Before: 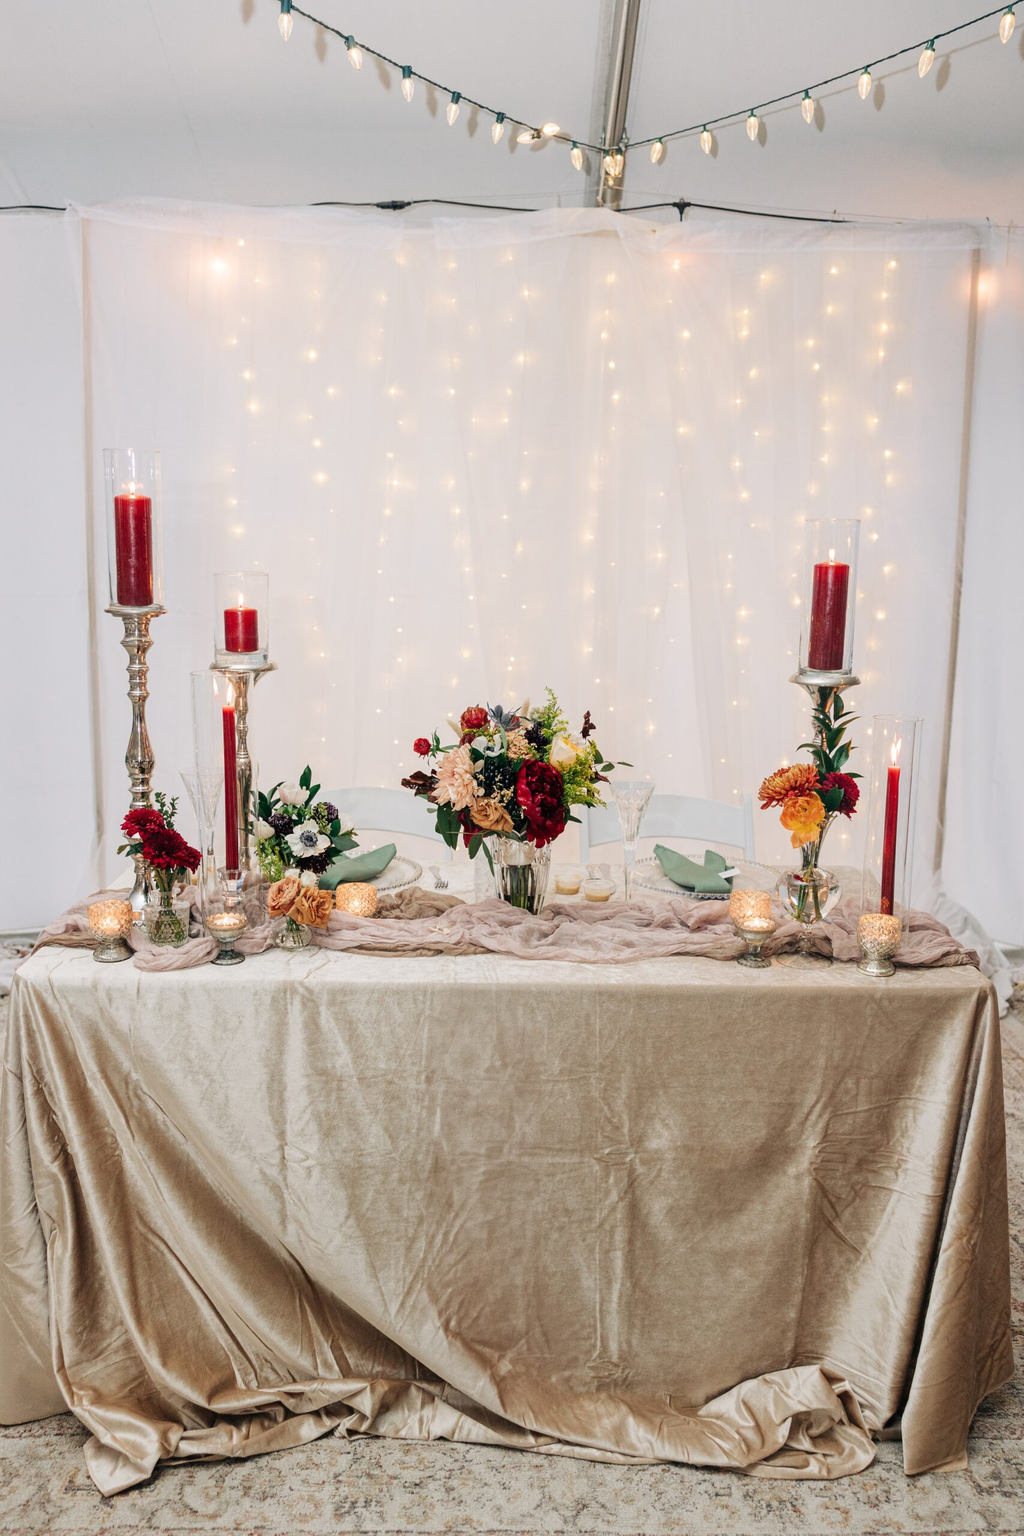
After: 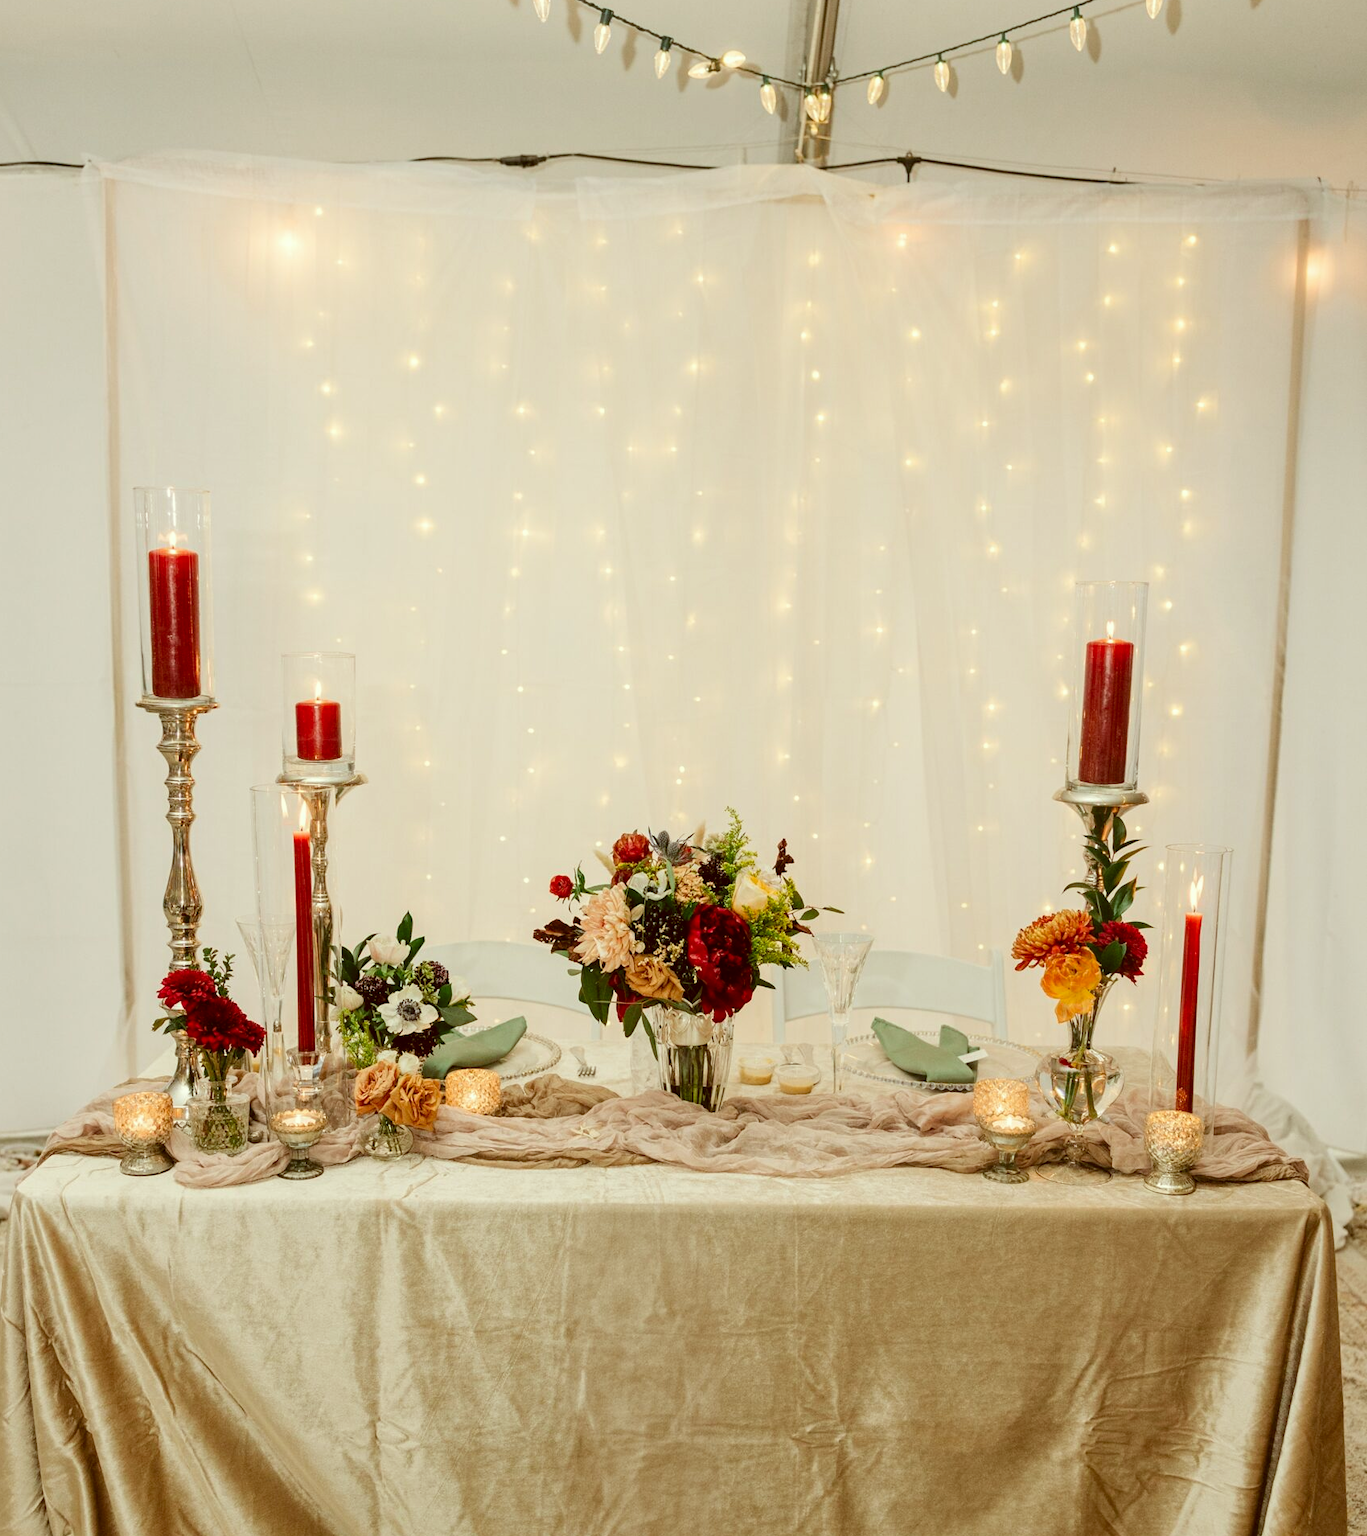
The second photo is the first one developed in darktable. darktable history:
color correction: highlights a* -5.29, highlights b* 9.8, shadows a* 9.21, shadows b* 24.88
crop: left 0.395%, top 5.557%, bottom 19.809%
